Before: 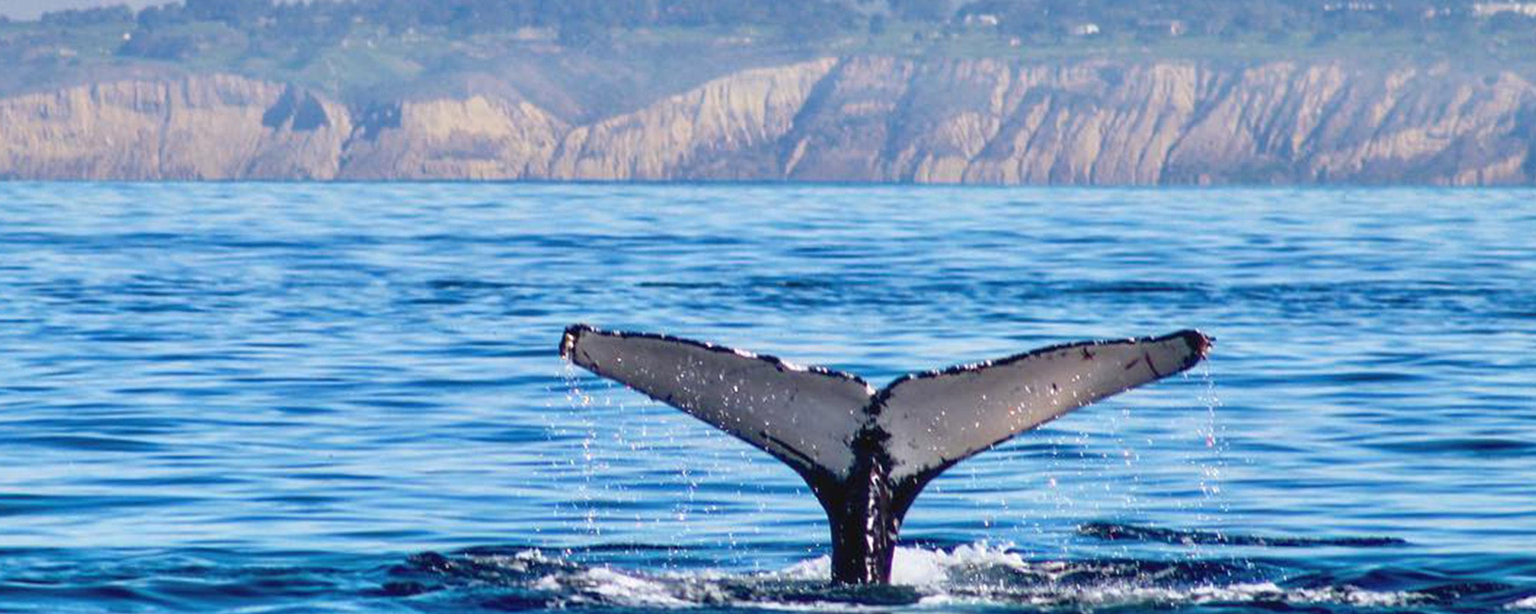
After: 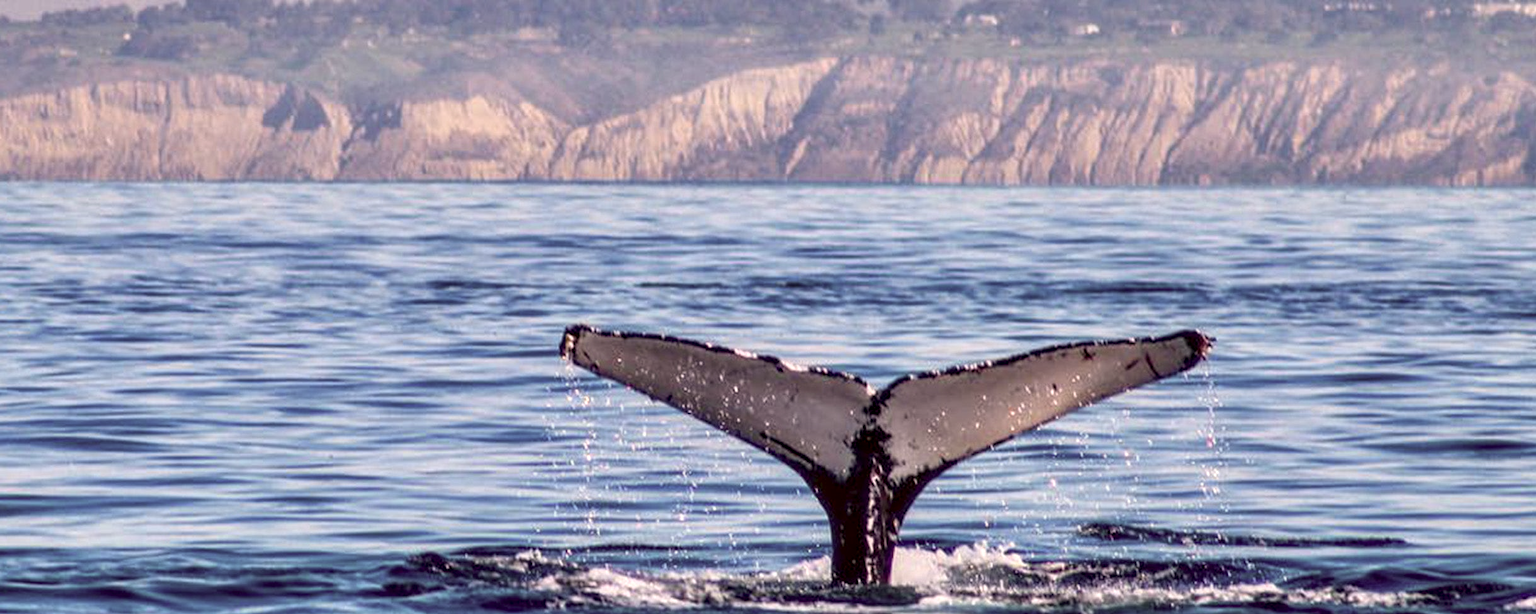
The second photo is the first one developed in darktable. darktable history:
exposure: black level correction 0.004, exposure 0.015 EV, compensate highlight preservation false
color correction: highlights a* 10.23, highlights b* 9.74, shadows a* 9.07, shadows b* 8.3, saturation 0.797
local contrast: detail 130%
